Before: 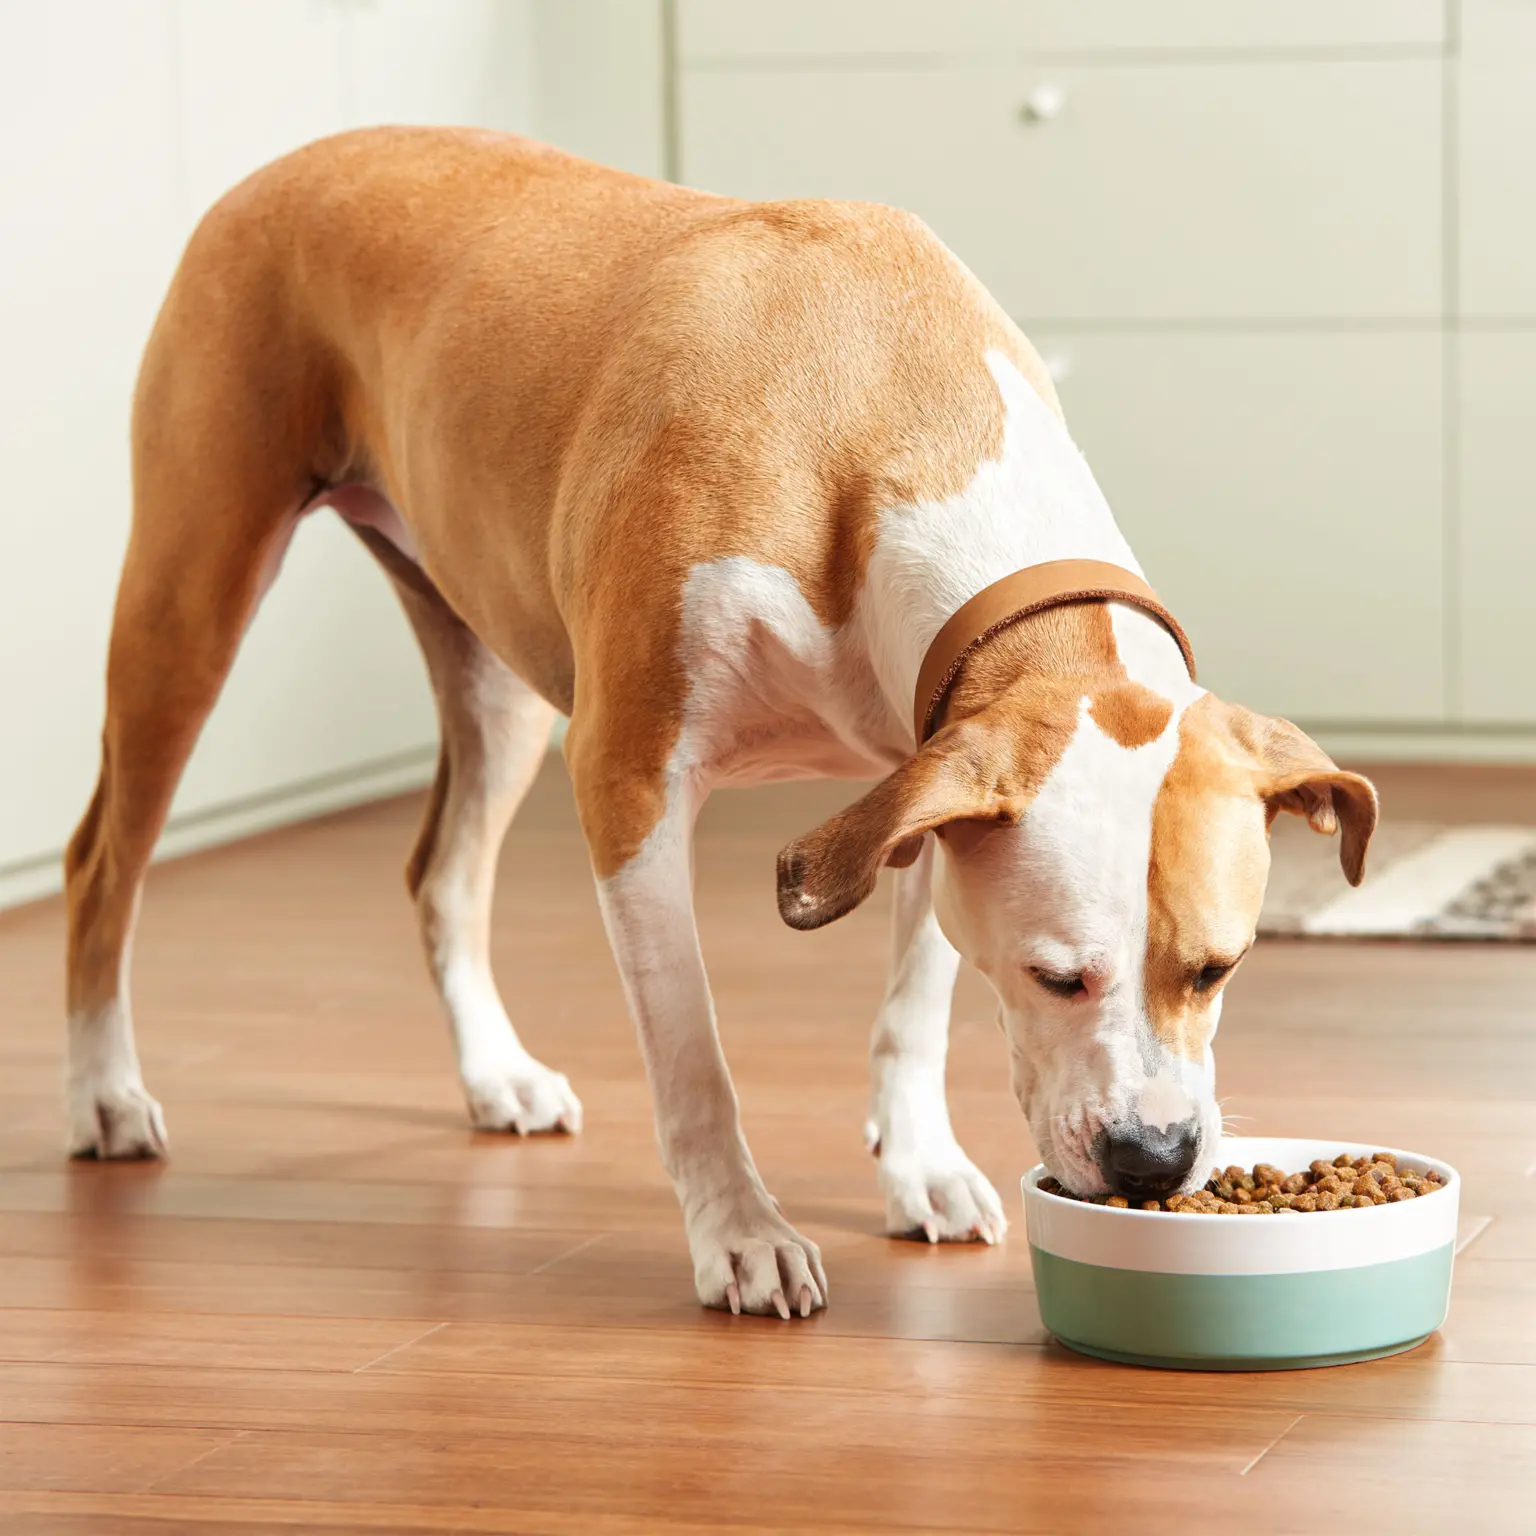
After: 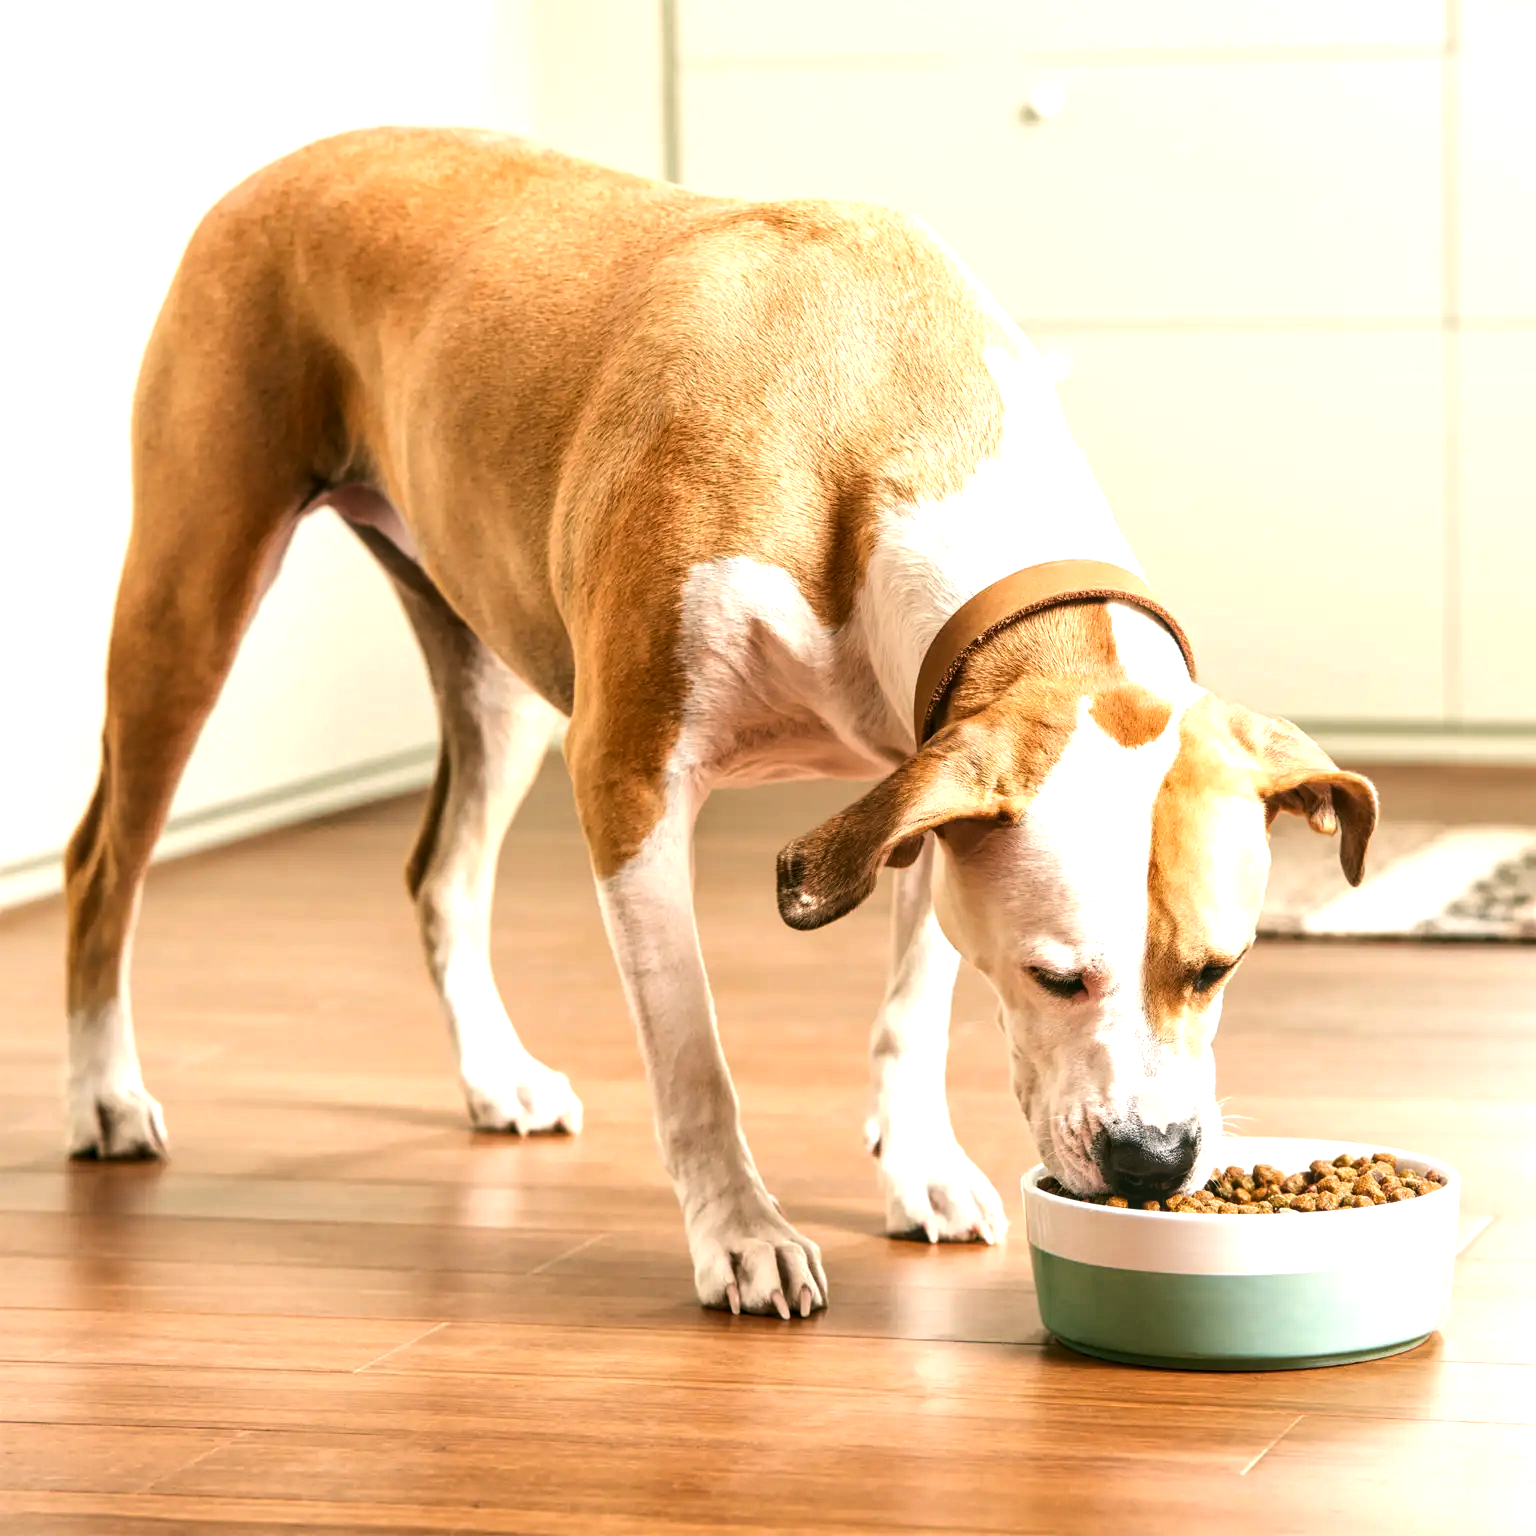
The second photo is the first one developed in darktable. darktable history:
tone equalizer: -8 EV -0.75 EV, -7 EV -0.7 EV, -6 EV -0.6 EV, -5 EV -0.4 EV, -3 EV 0.4 EV, -2 EV 0.6 EV, -1 EV 0.7 EV, +0 EV 0.75 EV, edges refinement/feathering 500, mask exposure compensation -1.57 EV, preserve details no
color correction: highlights a* 4.02, highlights b* 4.98, shadows a* -7.55, shadows b* 4.98
local contrast: on, module defaults
